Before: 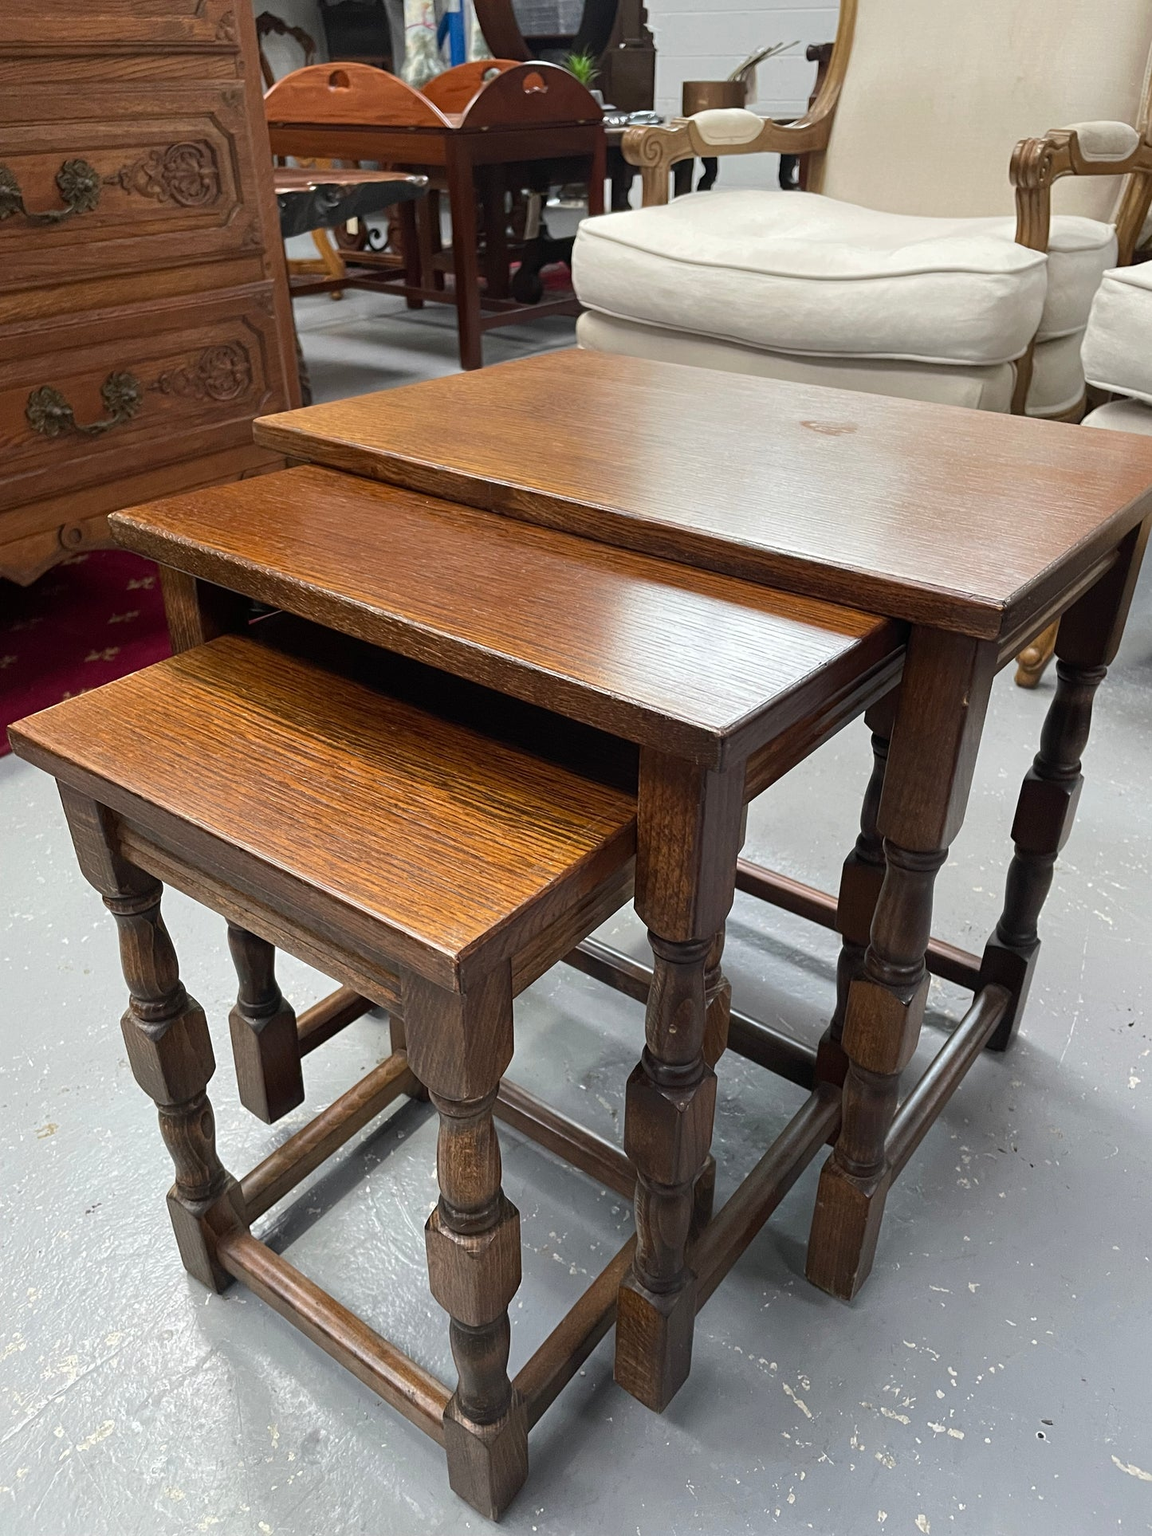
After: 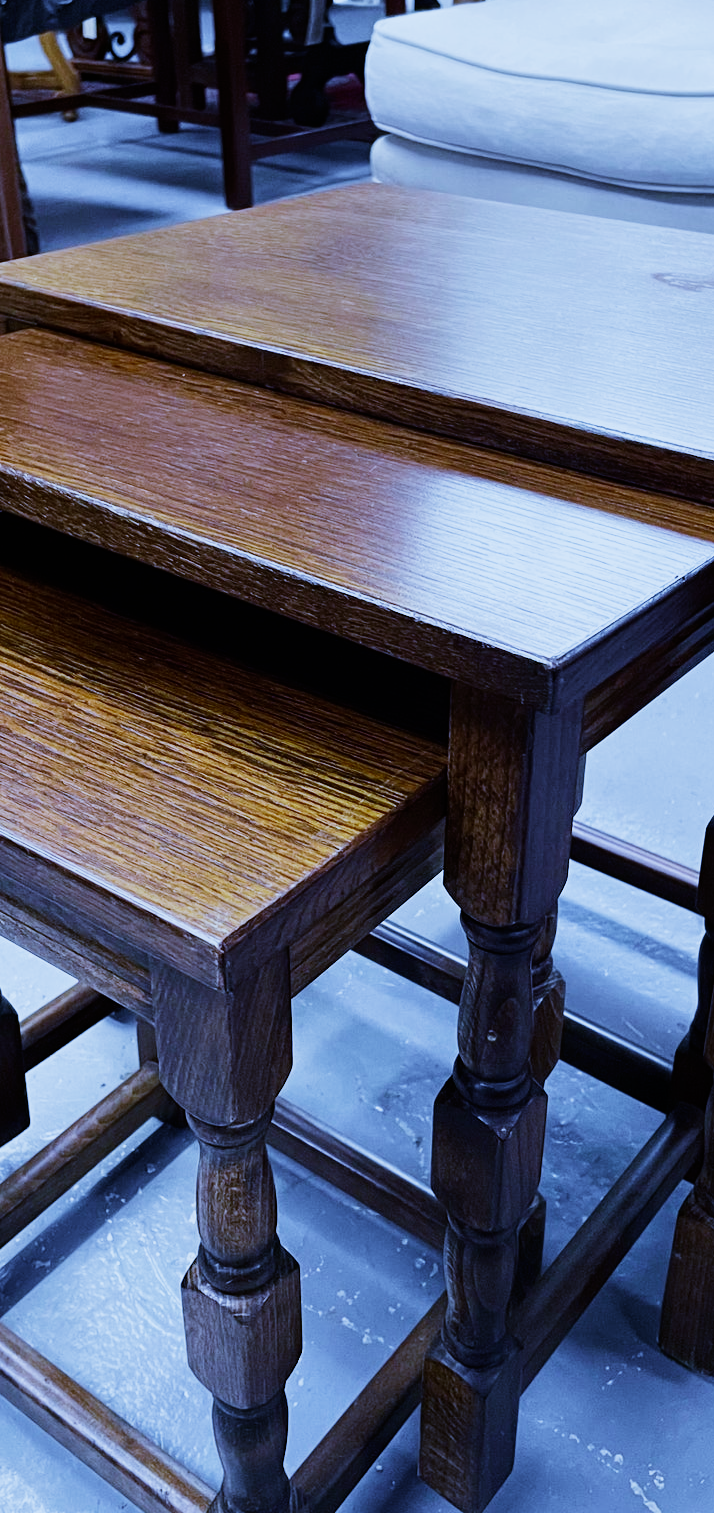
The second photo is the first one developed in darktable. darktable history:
white balance: red 0.766, blue 1.537
sigmoid: contrast 1.7, skew -0.2, preserve hue 0%, red attenuation 0.1, red rotation 0.035, green attenuation 0.1, green rotation -0.017, blue attenuation 0.15, blue rotation -0.052, base primaries Rec2020
velvia: on, module defaults
crop and rotate: angle 0.02°, left 24.353%, top 13.219%, right 26.156%, bottom 8.224%
